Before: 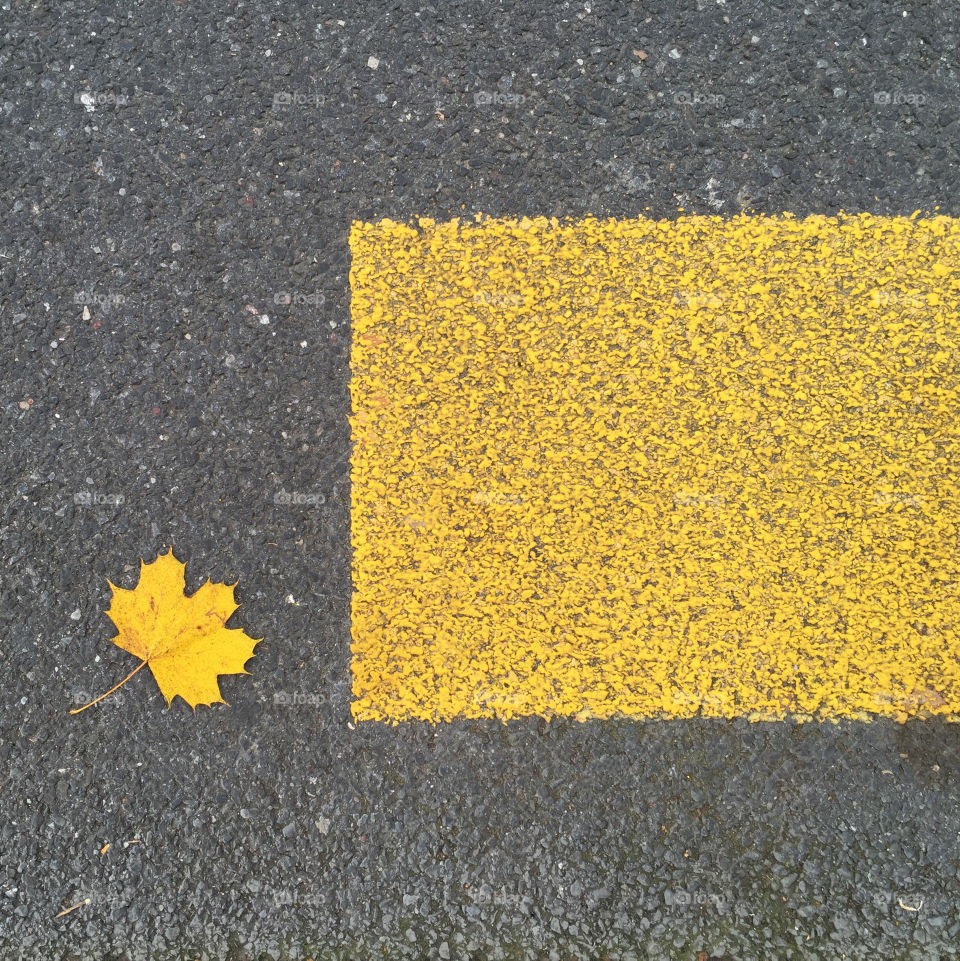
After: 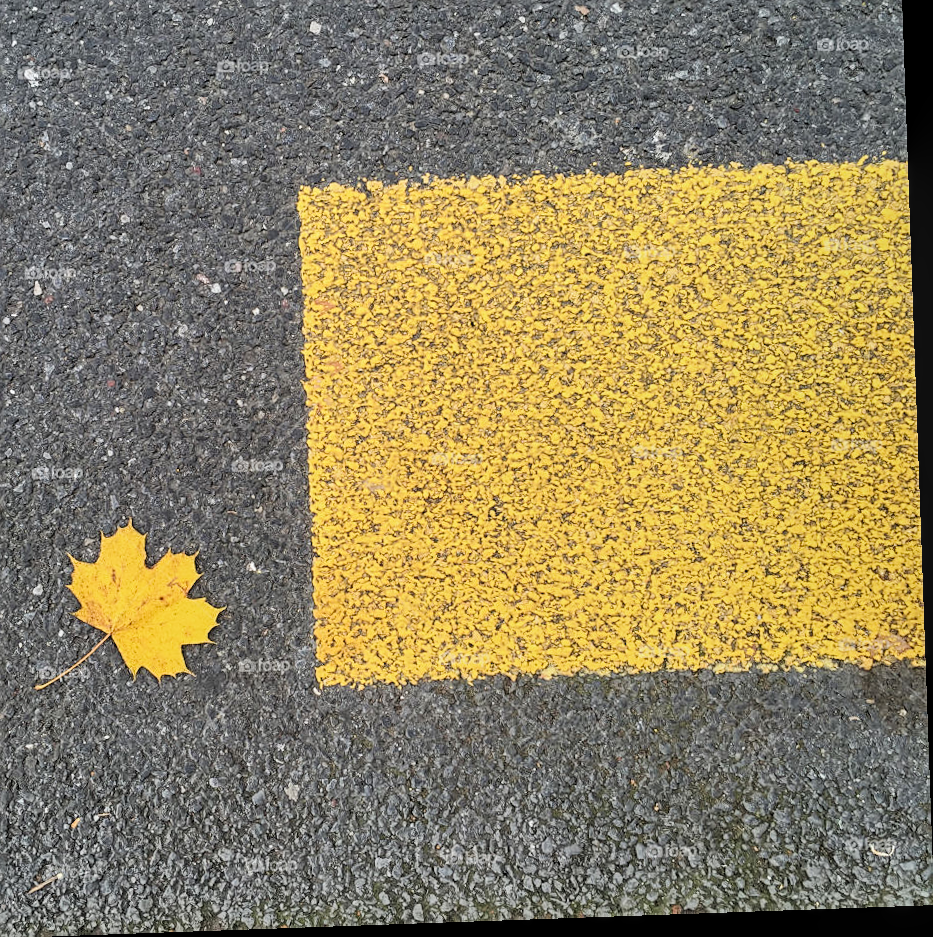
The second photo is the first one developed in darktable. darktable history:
local contrast: on, module defaults
filmic rgb: black relative exposure -7.33 EV, white relative exposure 5.06 EV, hardness 3.19
crop and rotate: angle 2.04°, left 6.073%, top 5.701%
levels: mode automatic, black 0.075%, levels [0.062, 0.494, 0.925]
exposure: compensate highlight preservation false
sharpen: on, module defaults
